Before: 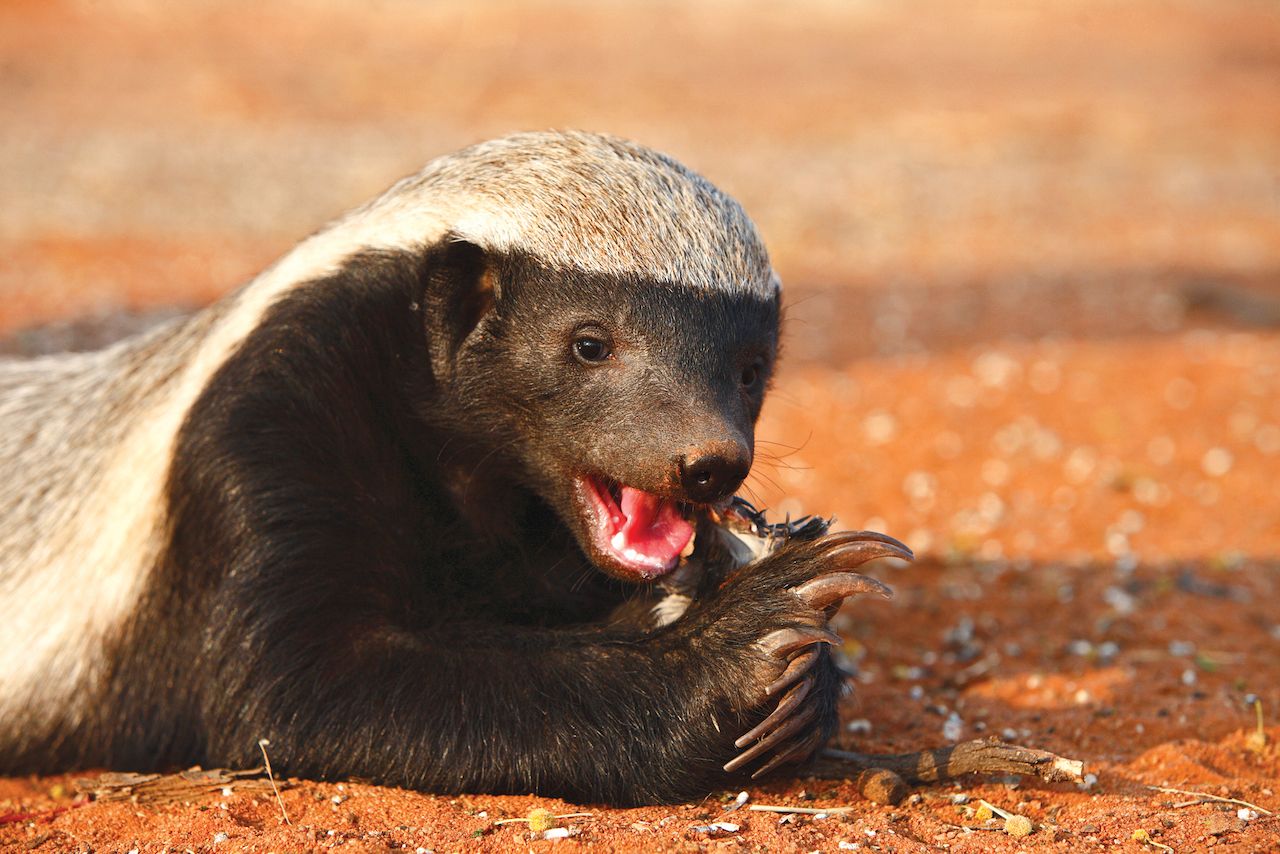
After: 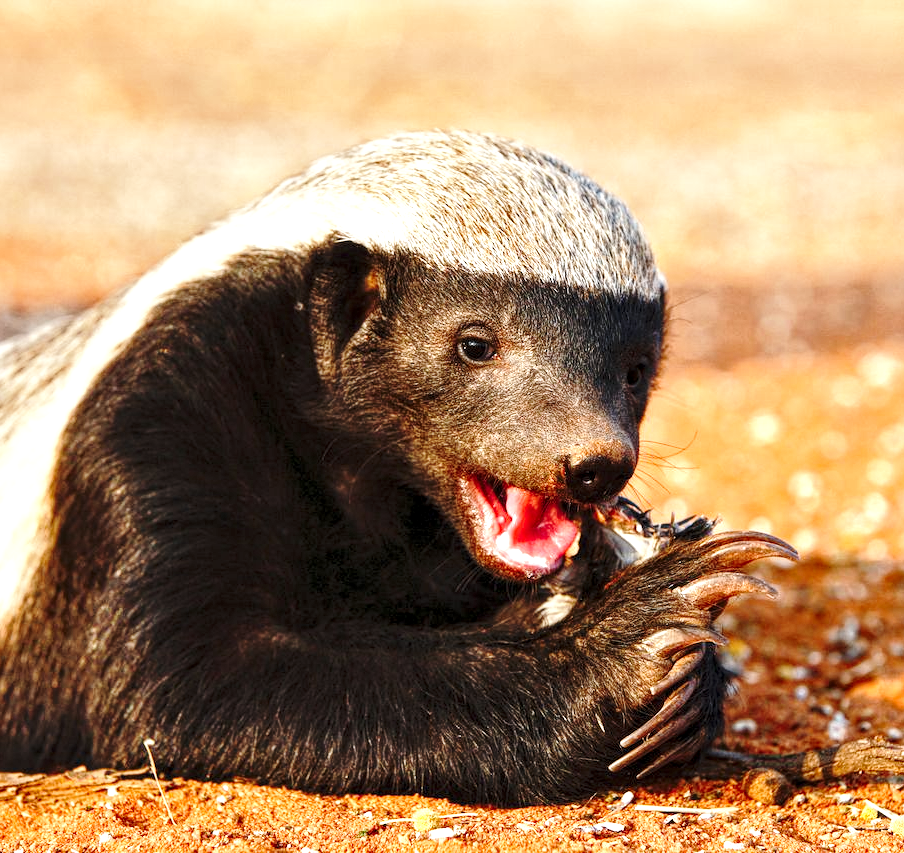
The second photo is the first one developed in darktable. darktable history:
base curve: curves: ch0 [(0, 0) (0.036, 0.037) (0.121, 0.228) (0.46, 0.76) (0.859, 0.983) (1, 1)], preserve colors none
local contrast: highlights 100%, shadows 100%, detail 200%, midtone range 0.2
crop and rotate: left 9.004%, right 20.318%
